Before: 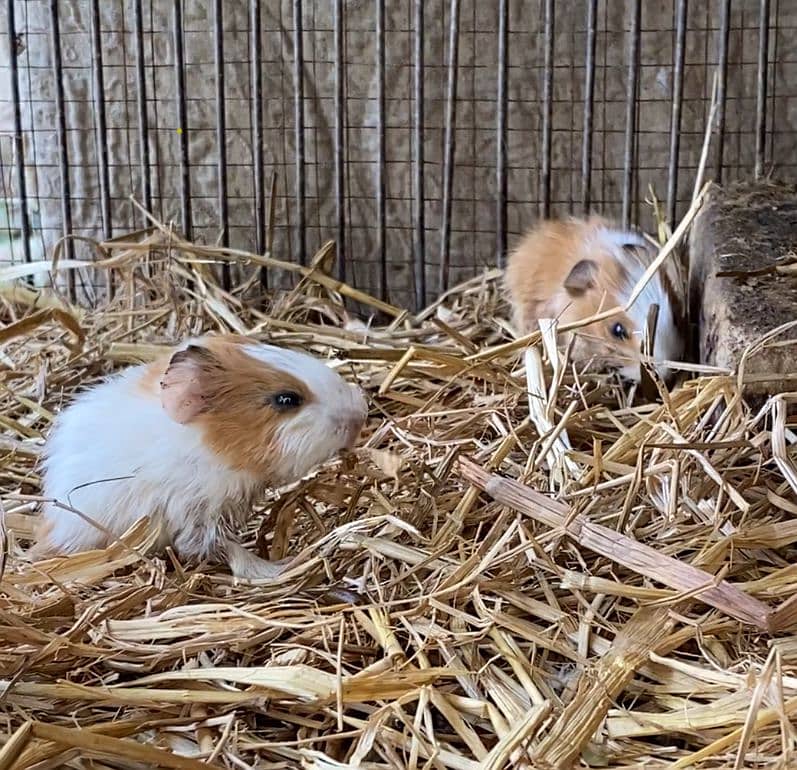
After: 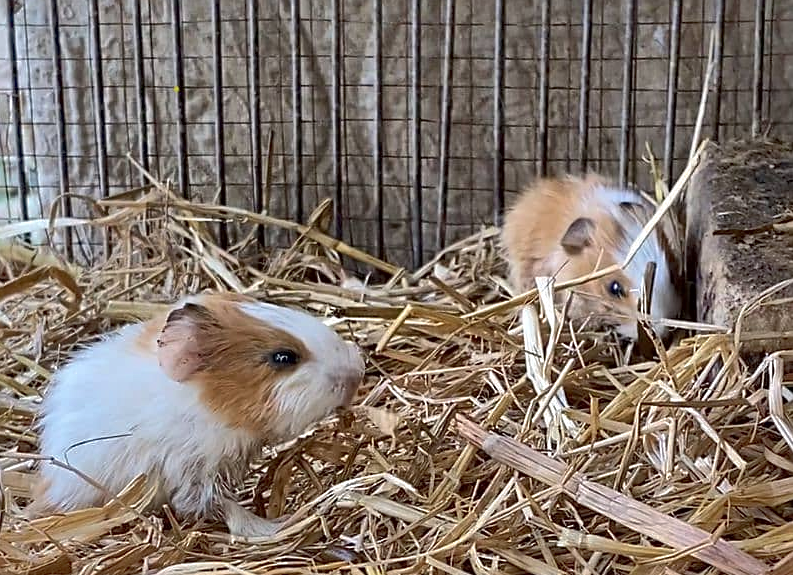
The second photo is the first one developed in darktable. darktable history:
crop: left 0.387%, top 5.469%, bottom 19.809%
shadows and highlights: on, module defaults
local contrast: mode bilateral grid, contrast 20, coarseness 50, detail 141%, midtone range 0.2
sharpen: radius 1.559, amount 0.373, threshold 1.271
